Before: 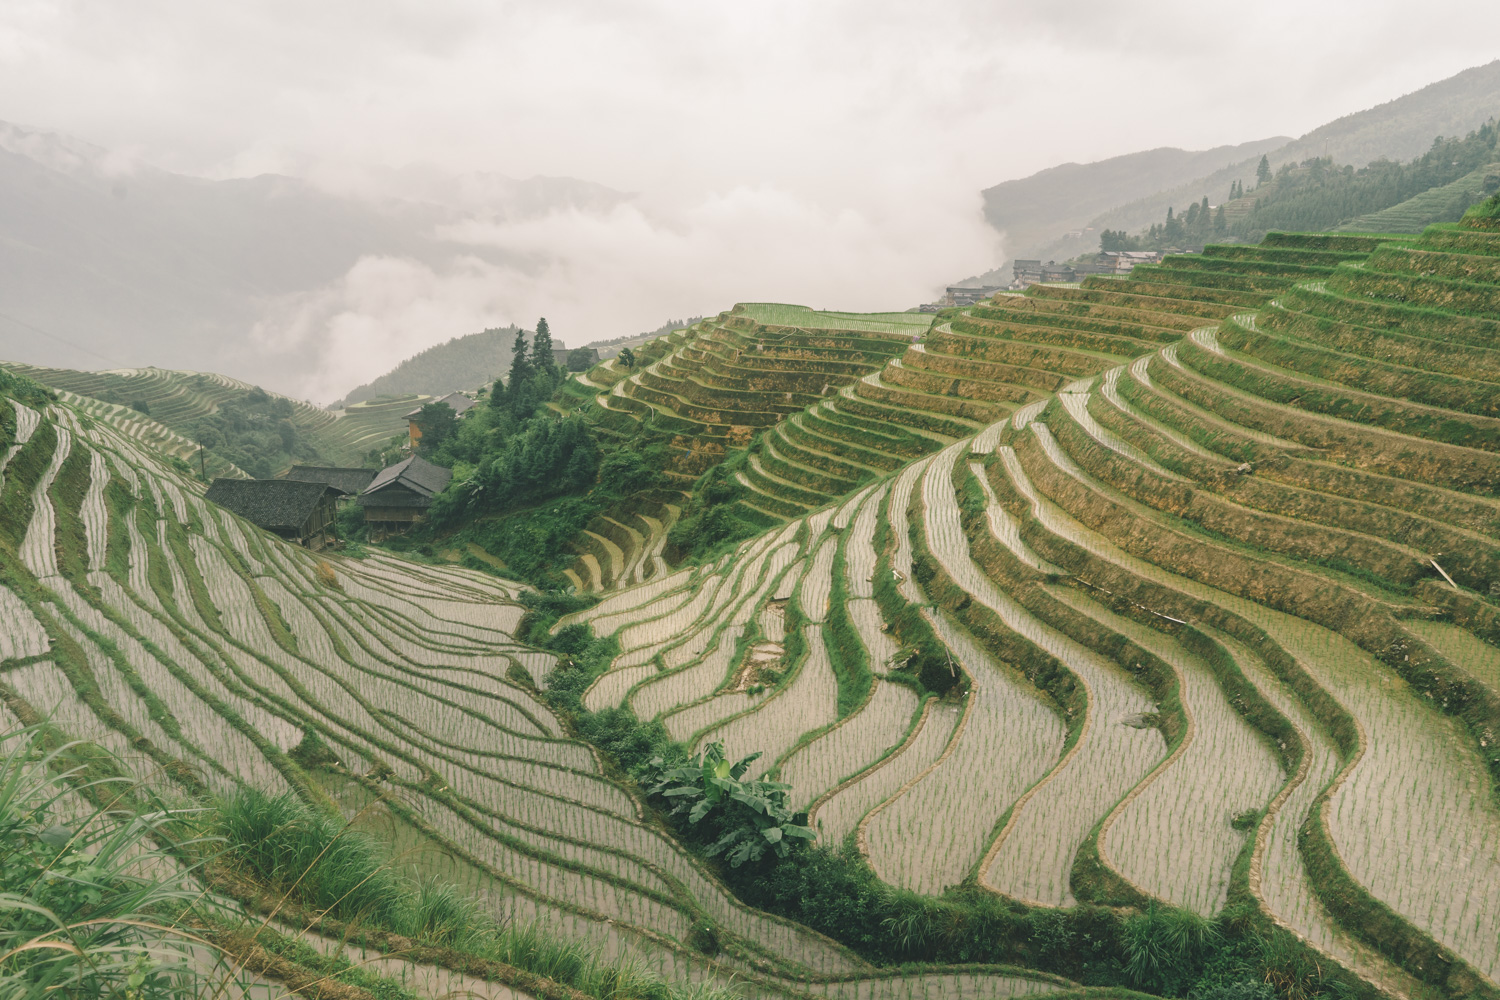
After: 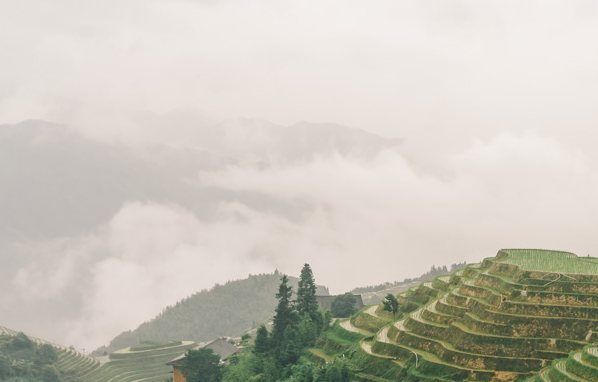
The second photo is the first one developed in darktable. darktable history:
crop: left 15.787%, top 5.445%, right 44.307%, bottom 56.316%
